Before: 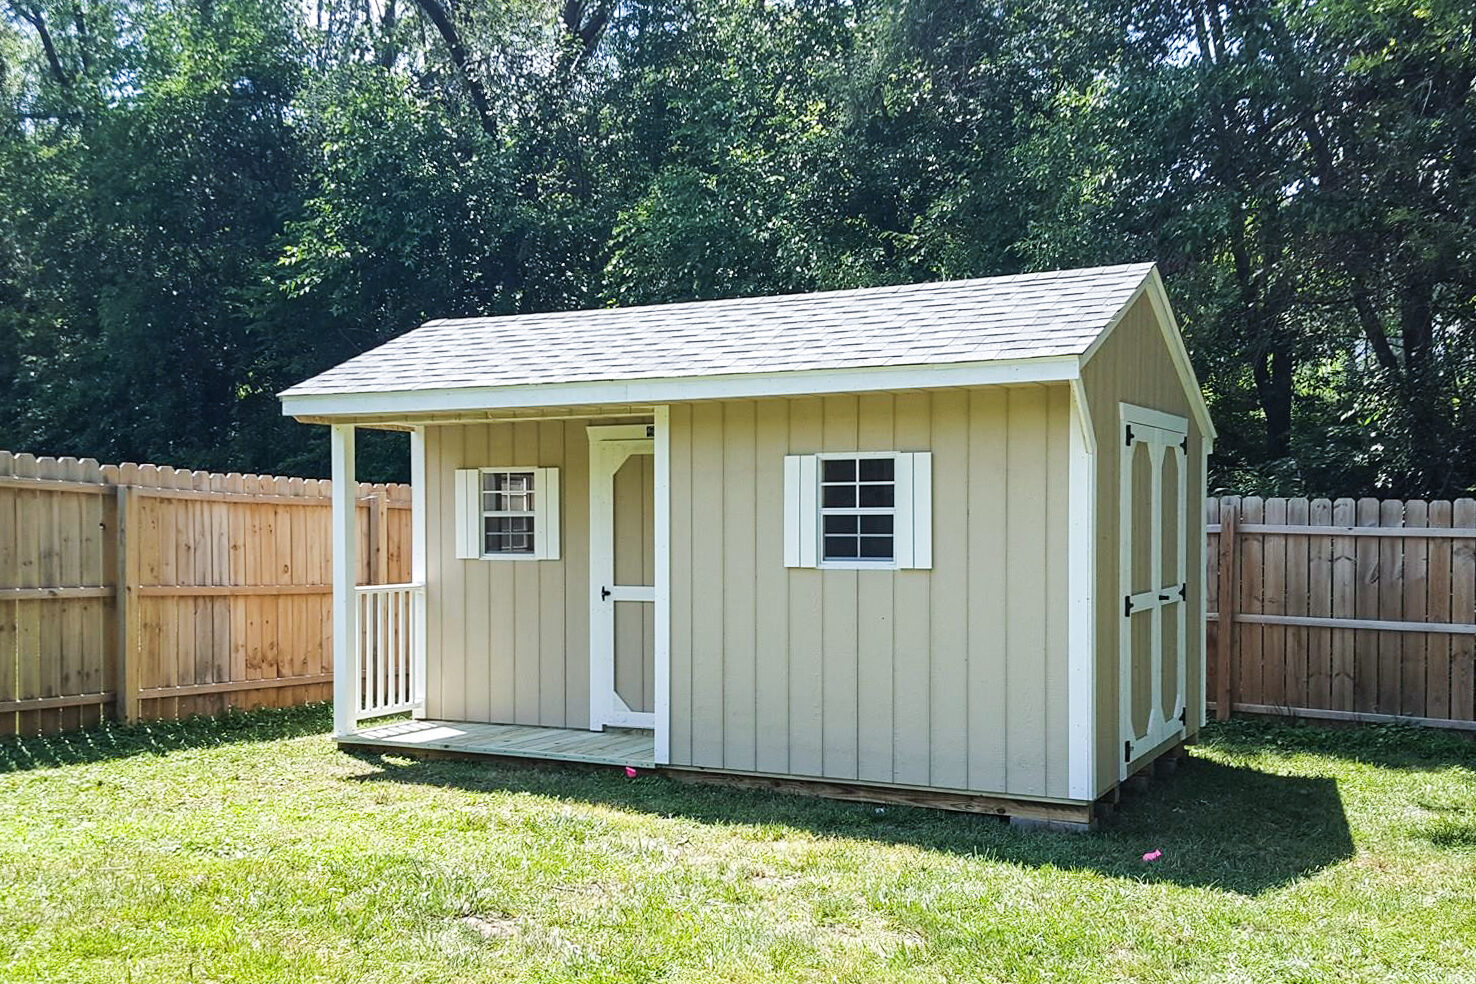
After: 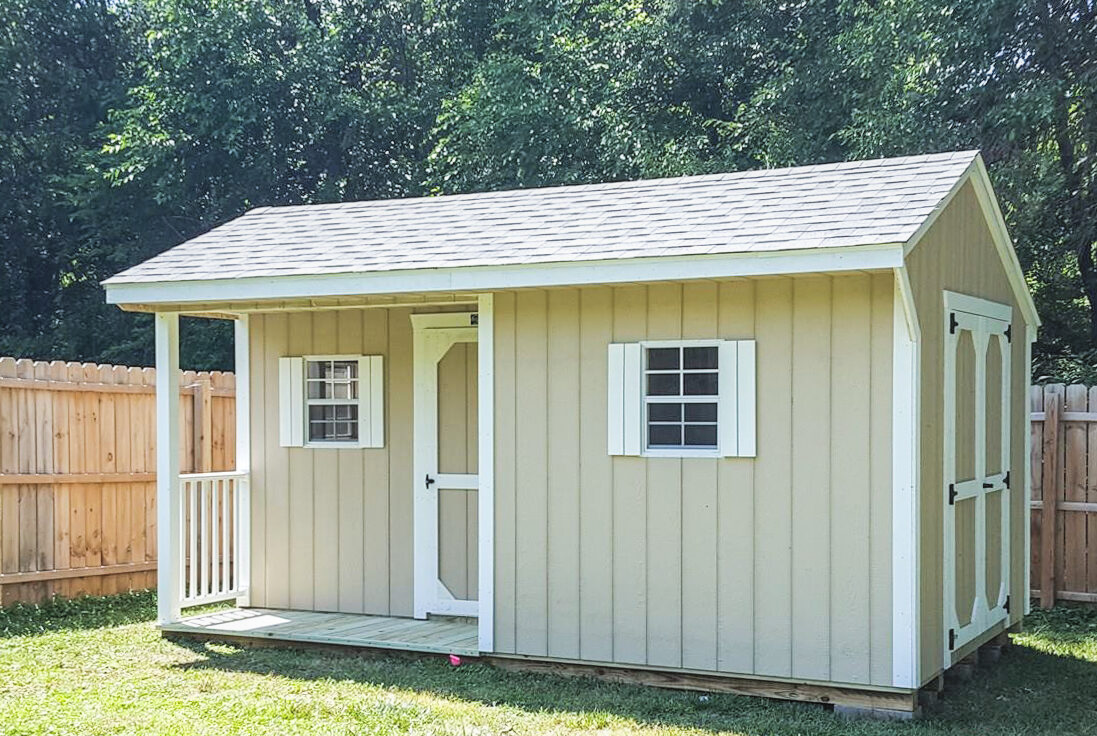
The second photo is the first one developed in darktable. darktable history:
crop and rotate: left 11.98%, top 11.486%, right 13.687%, bottom 13.713%
levels: black 0.039%
local contrast: detail 110%
contrast brightness saturation: brightness 0.144
